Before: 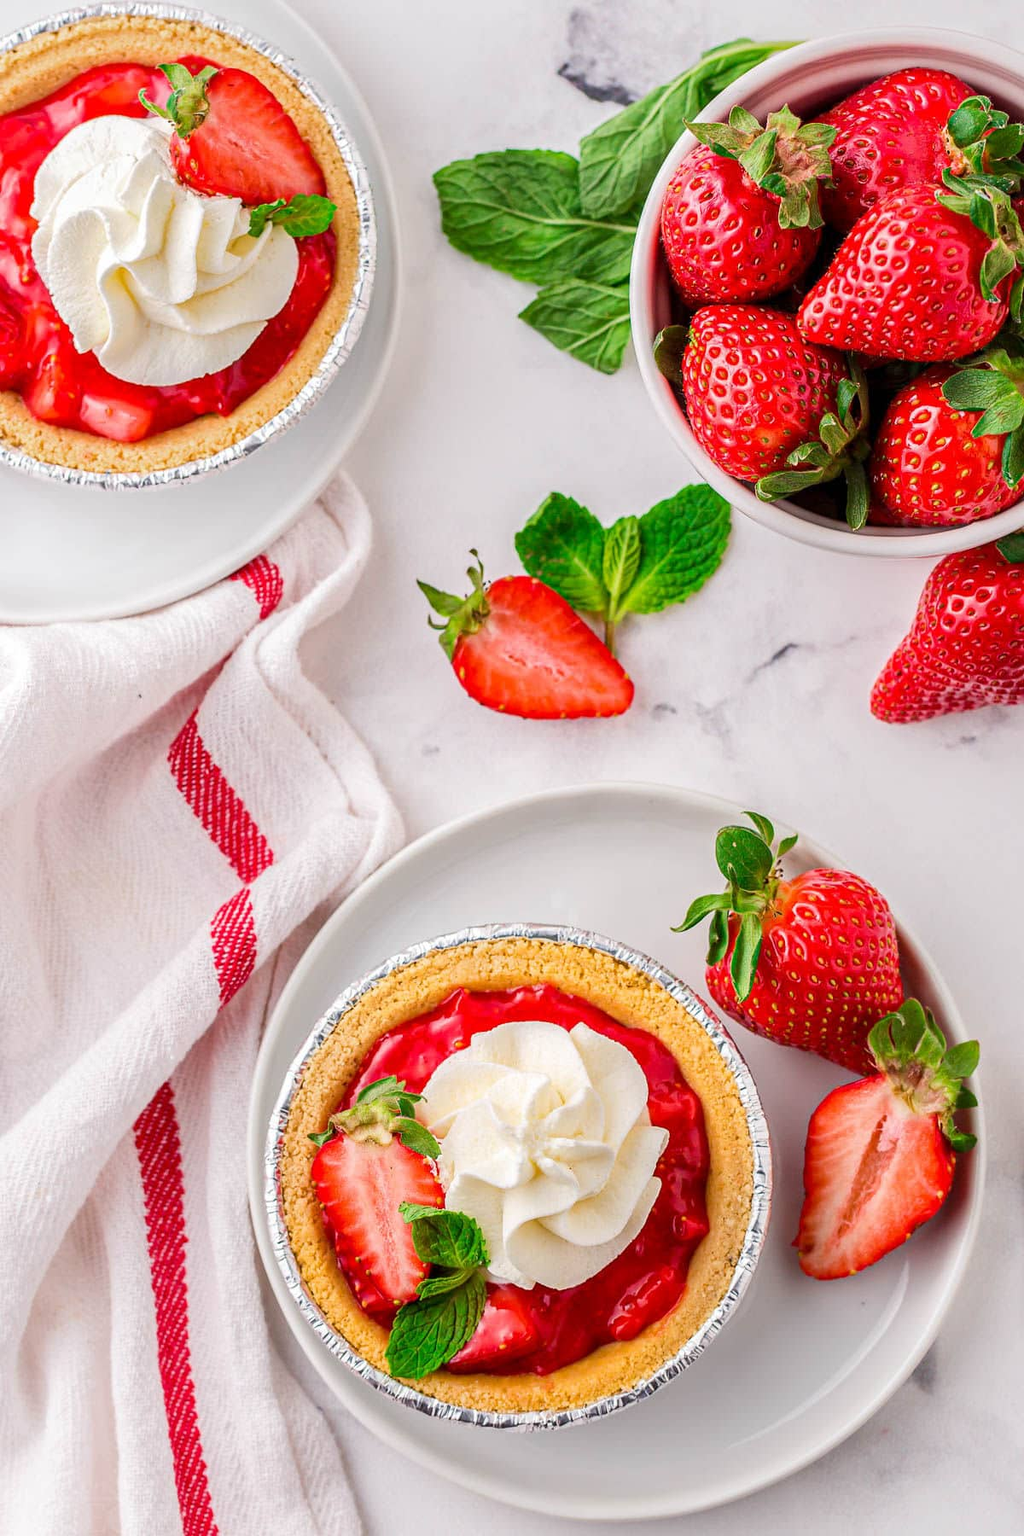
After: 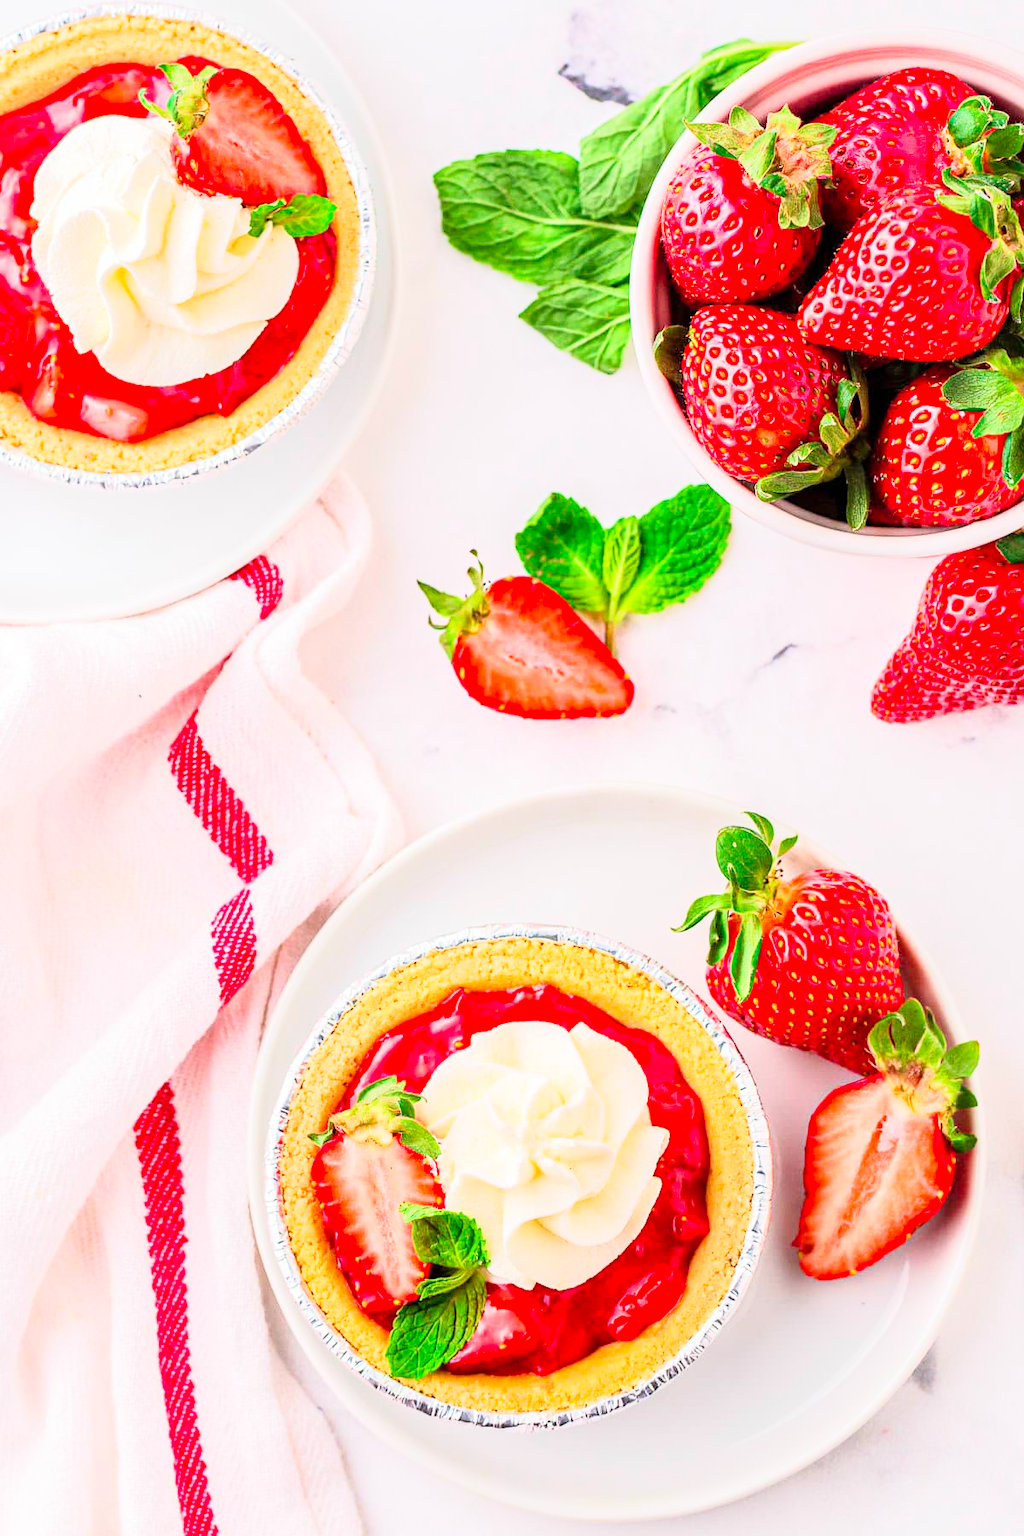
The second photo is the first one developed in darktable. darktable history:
tone curve: curves: ch0 [(0, 0) (0.003, 0.003) (0.011, 0.012) (0.025, 0.028) (0.044, 0.049) (0.069, 0.091) (0.1, 0.144) (0.136, 0.21) (0.177, 0.277) (0.224, 0.352) (0.277, 0.433) (0.335, 0.523) (0.399, 0.613) (0.468, 0.702) (0.543, 0.79) (0.623, 0.867) (0.709, 0.916) (0.801, 0.946) (0.898, 0.972) (1, 1)], color space Lab, linked channels, preserve colors none
